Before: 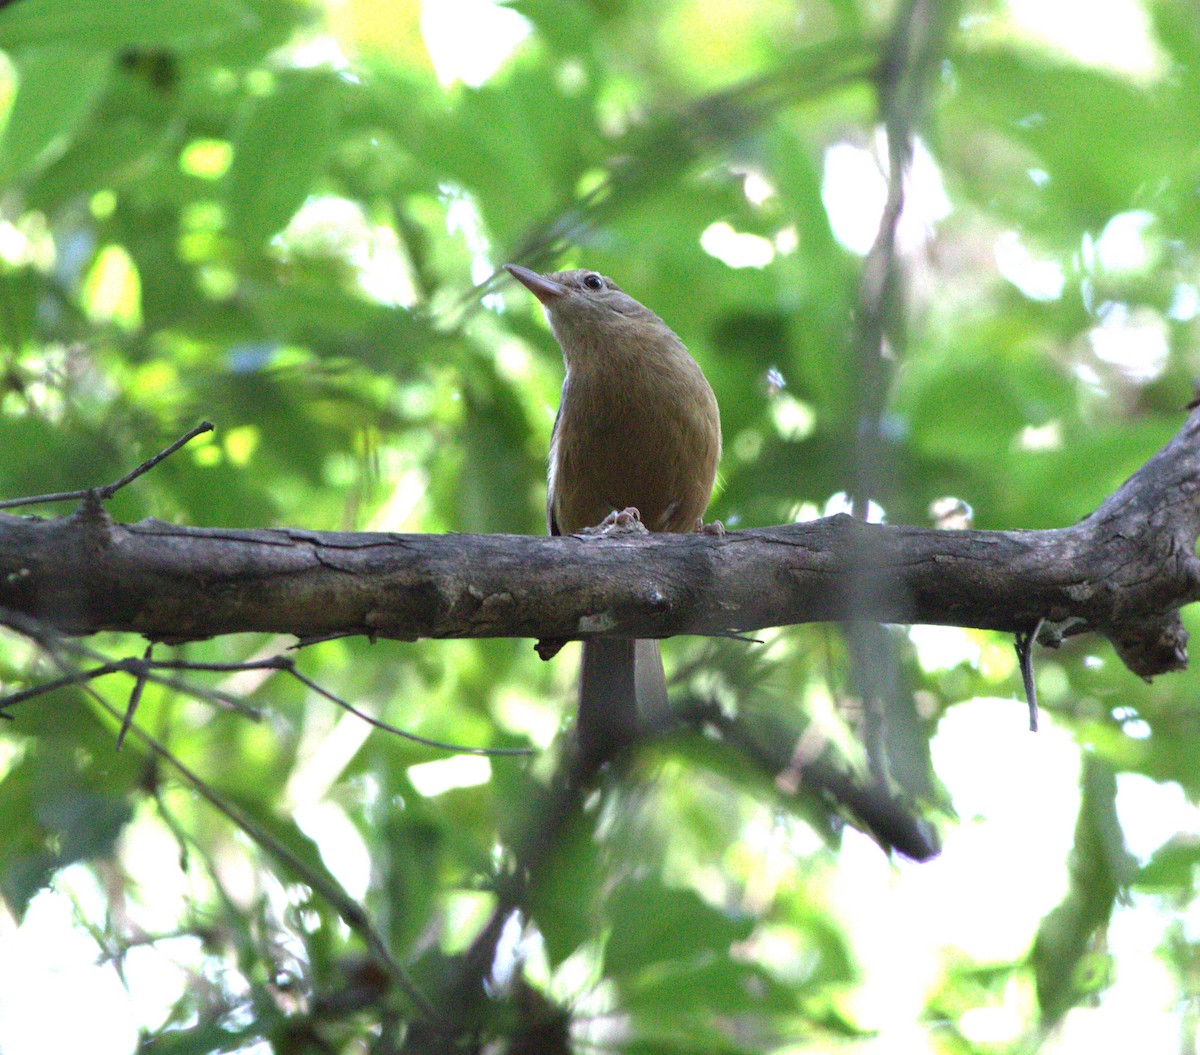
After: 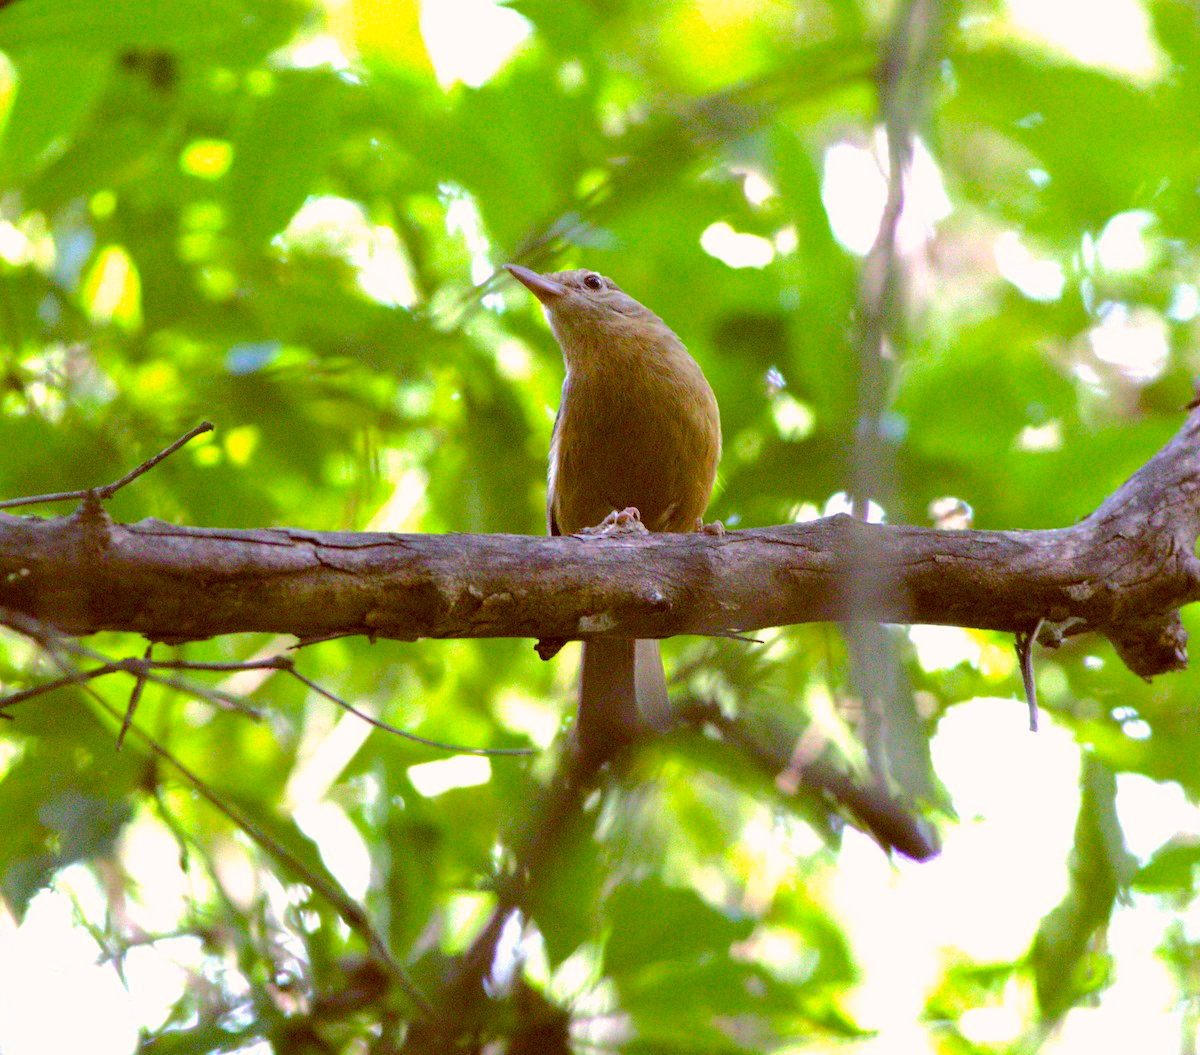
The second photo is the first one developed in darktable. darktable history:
color balance rgb: highlights gain › chroma 0.94%, highlights gain › hue 24.84°, global offset › chroma 0.4%, global offset › hue 35.42°, perceptual saturation grading › global saturation 38.819%, perceptual brilliance grading › mid-tones 10.135%, perceptual brilliance grading › shadows 14.509%, global vibrance 20%
